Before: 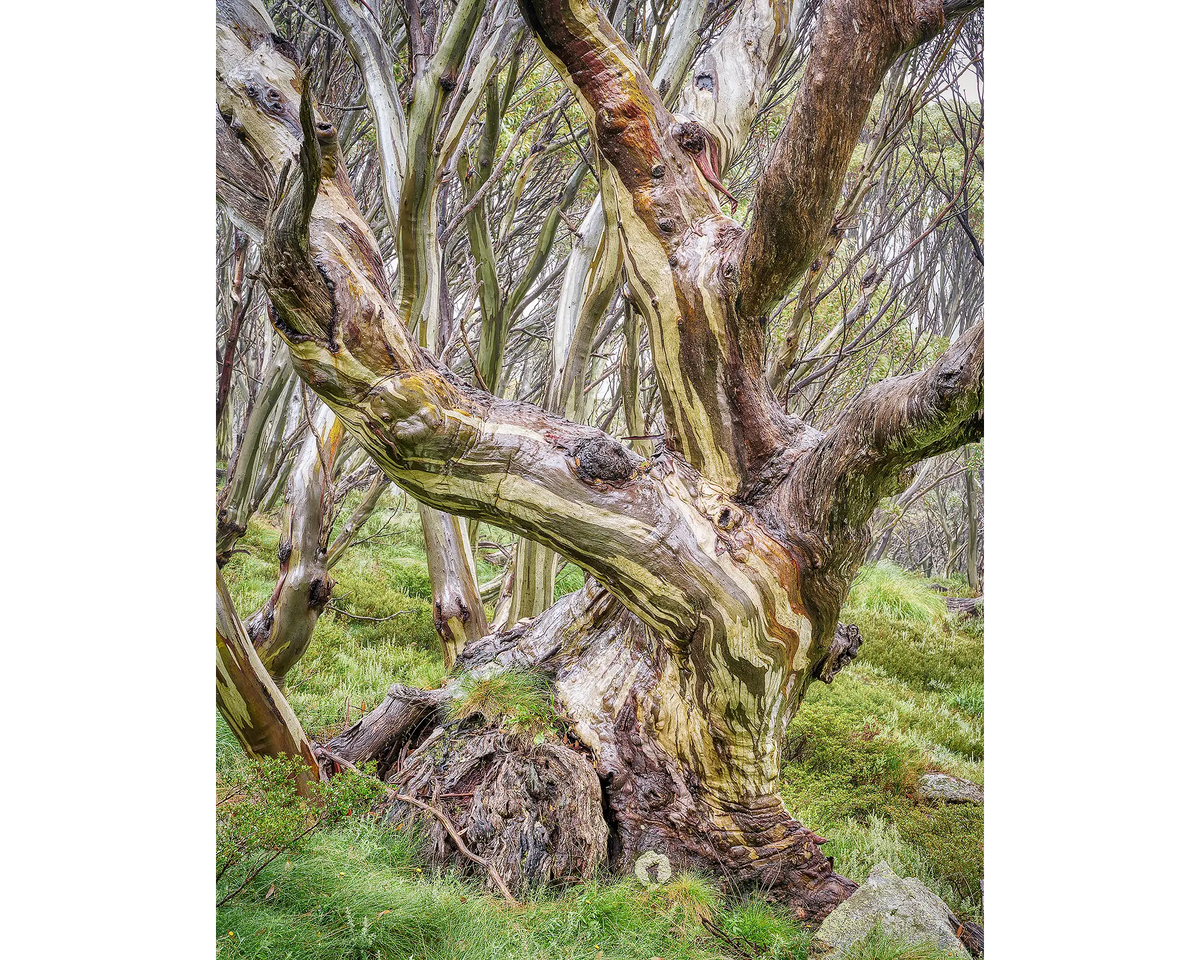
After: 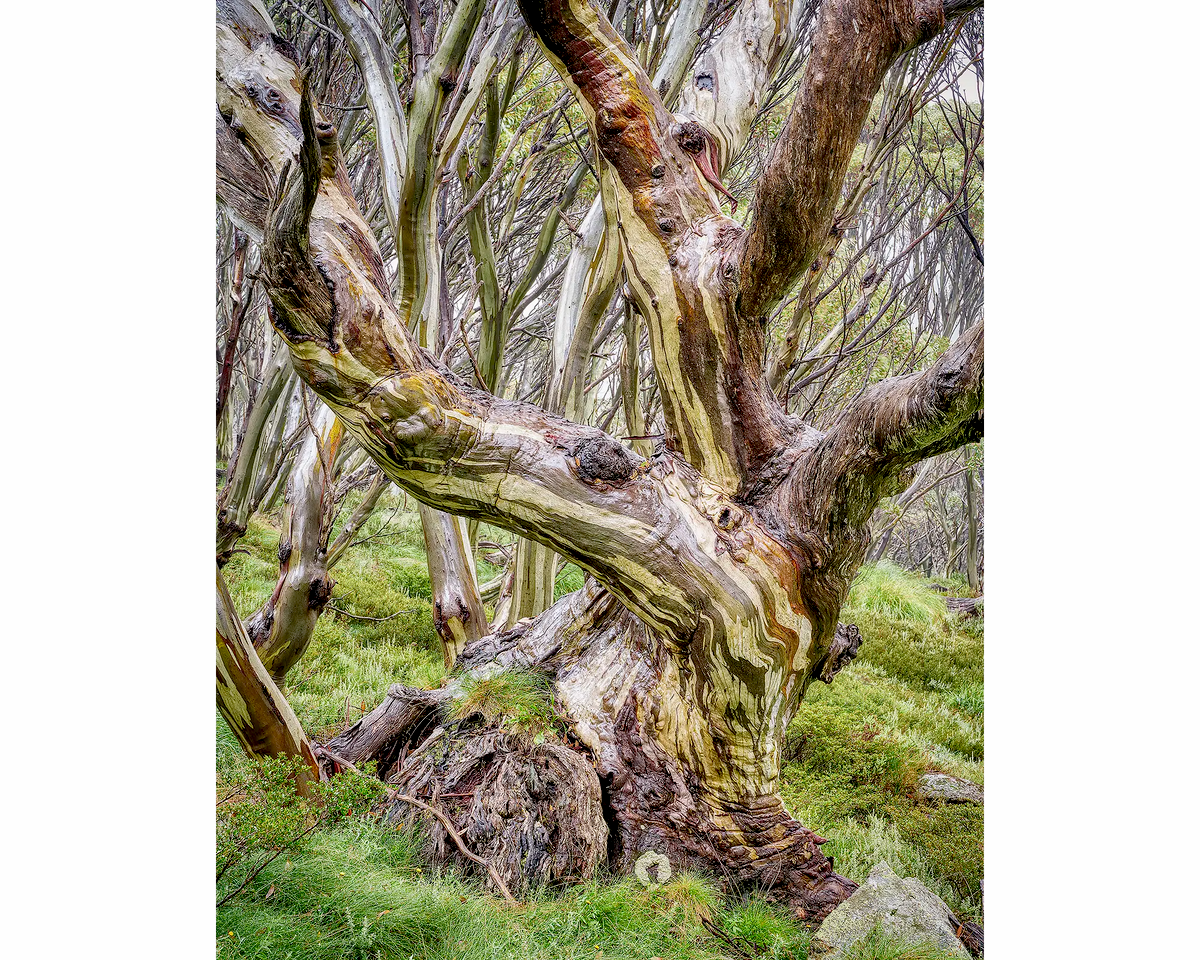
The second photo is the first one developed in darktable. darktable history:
exposure: black level correction 0.017, exposure -0.007 EV, compensate exposure bias true, compensate highlight preservation false
